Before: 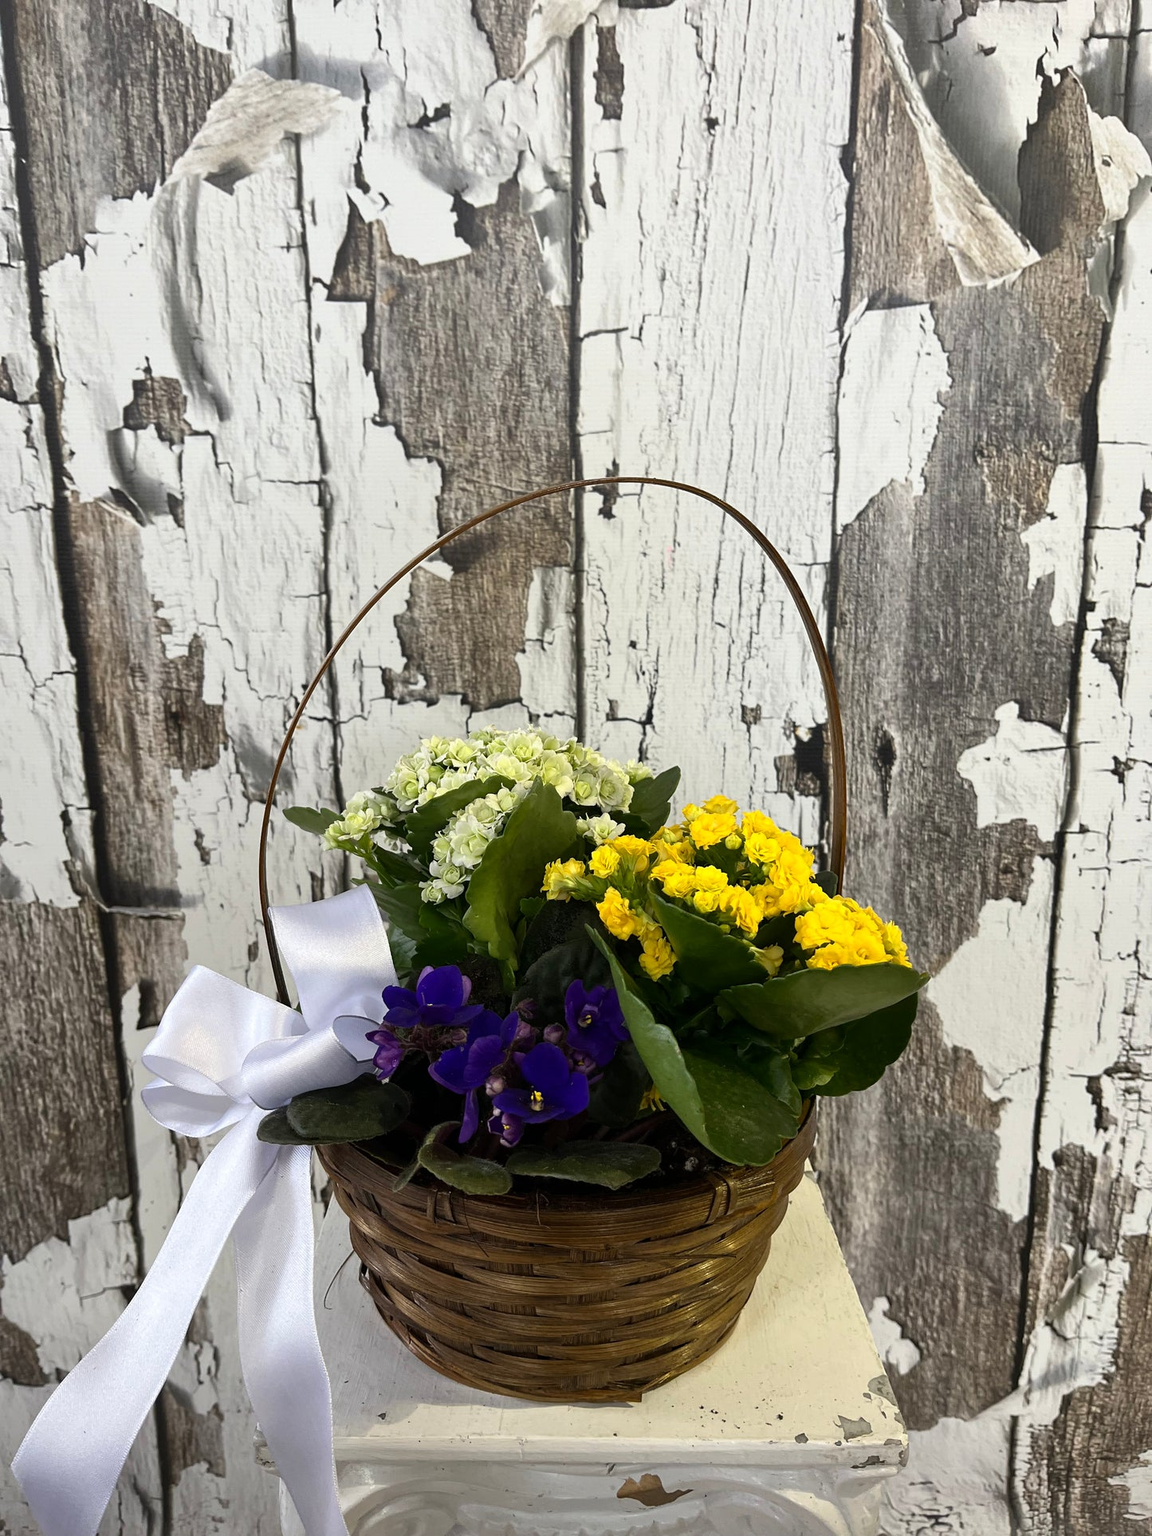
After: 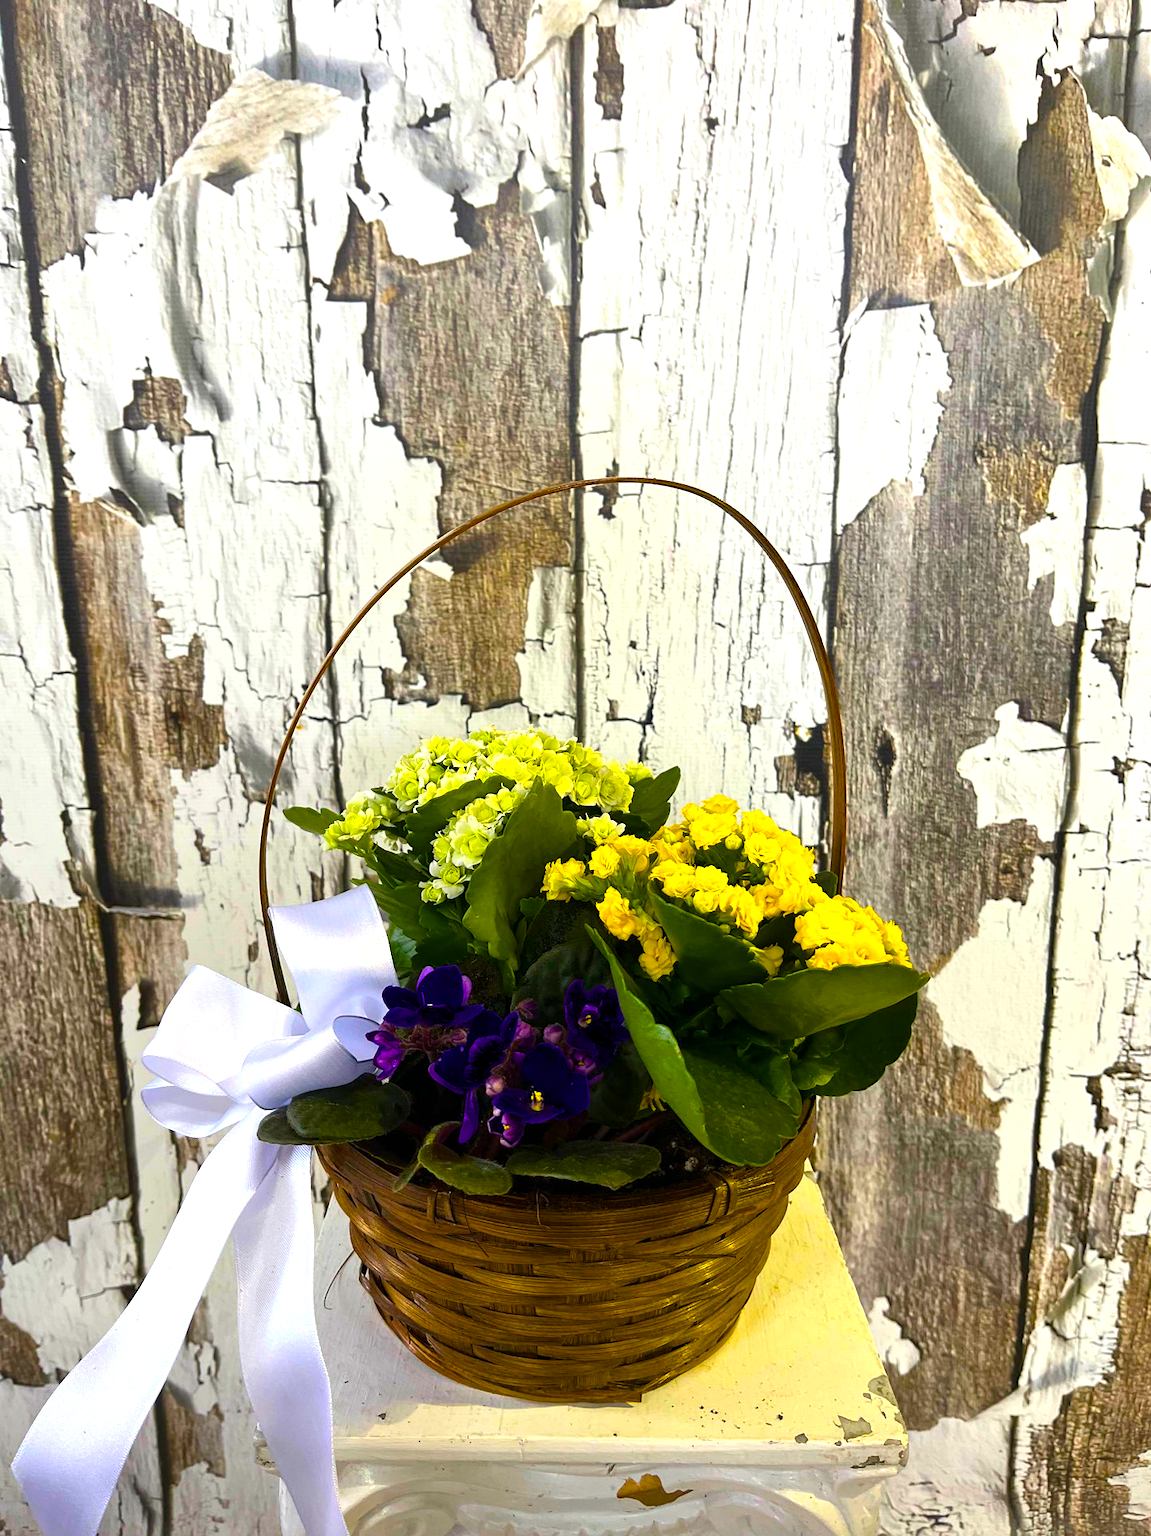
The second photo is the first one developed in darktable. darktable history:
exposure: exposure 0.496 EV, compensate highlight preservation false
color balance rgb: linear chroma grading › global chroma 42%, perceptual saturation grading › global saturation 42%, global vibrance 33%
